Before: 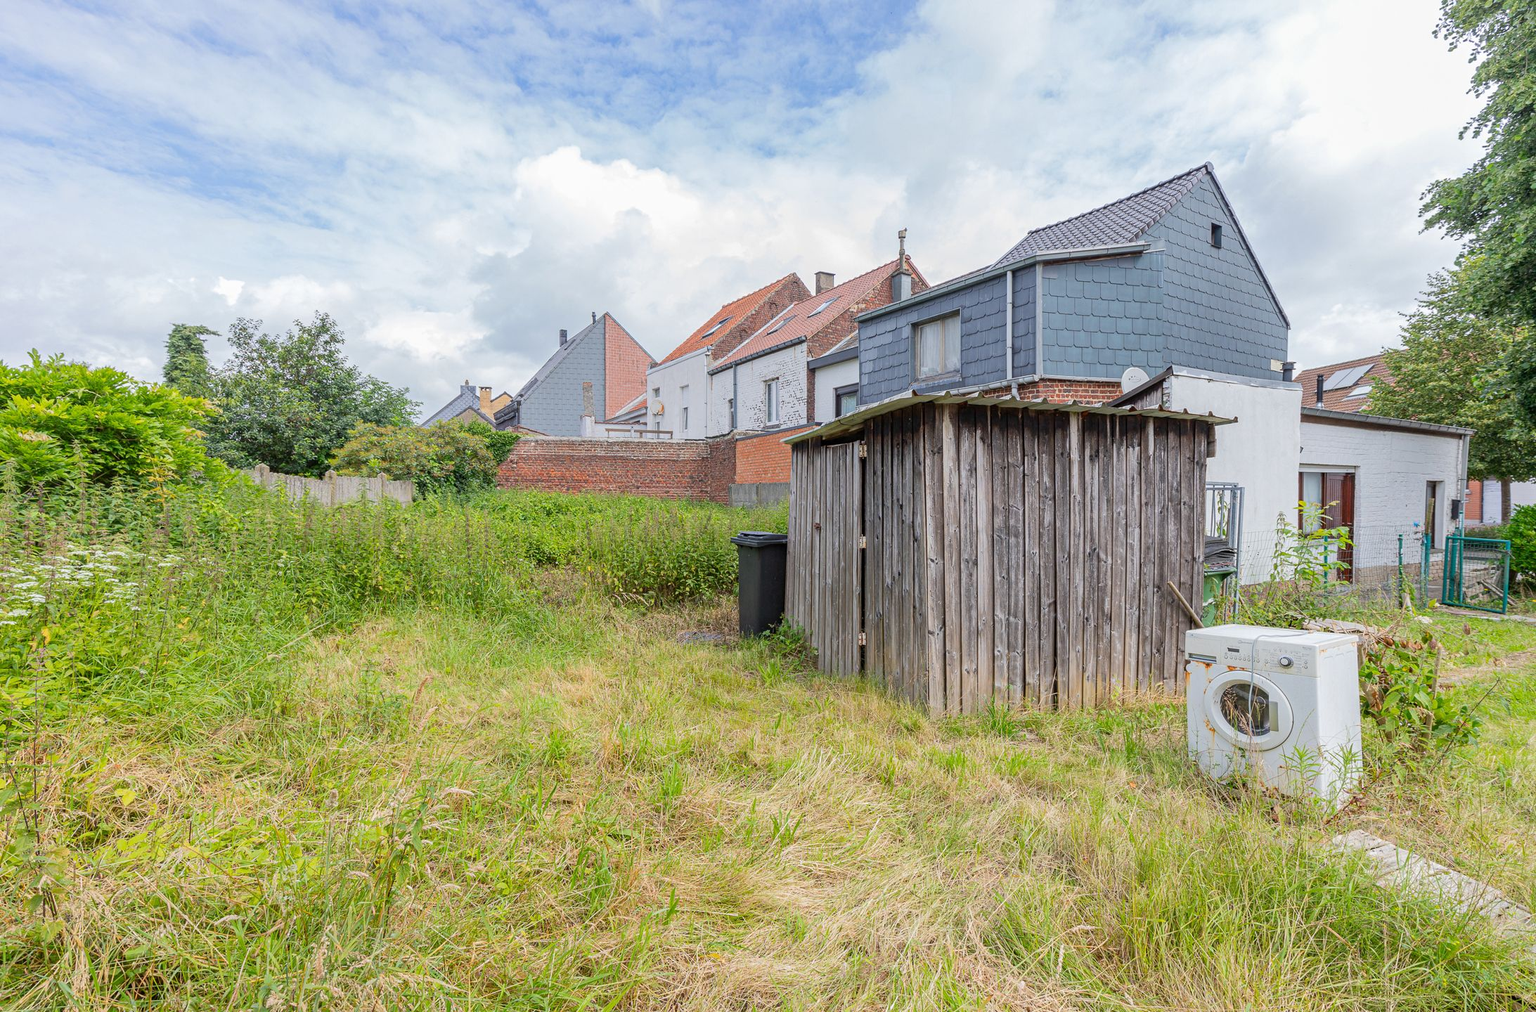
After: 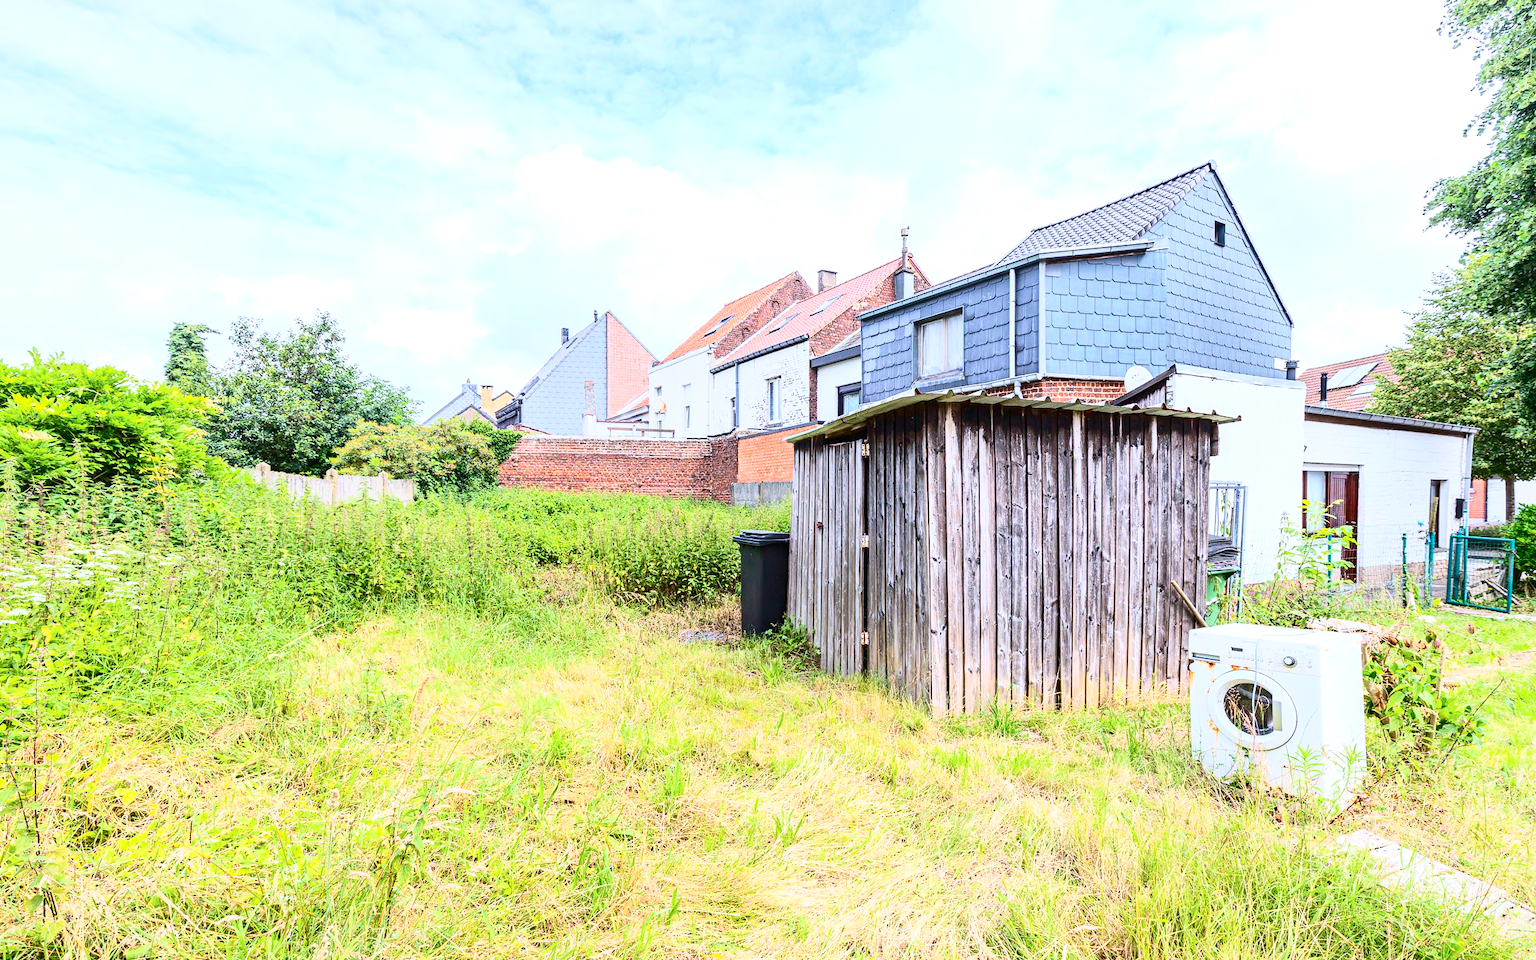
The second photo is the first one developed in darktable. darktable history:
color correction: highlights a* -0.256, highlights b* -0.086
contrast brightness saturation: contrast 0.408, brightness 0.102, saturation 0.213
exposure: black level correction 0, exposure 0.499 EV, compensate highlight preservation false
velvia: on, module defaults
color calibration: illuminant as shot in camera, x 0.358, y 0.373, temperature 4628.91 K
crop: top 0.297%, right 0.26%, bottom 5.092%
